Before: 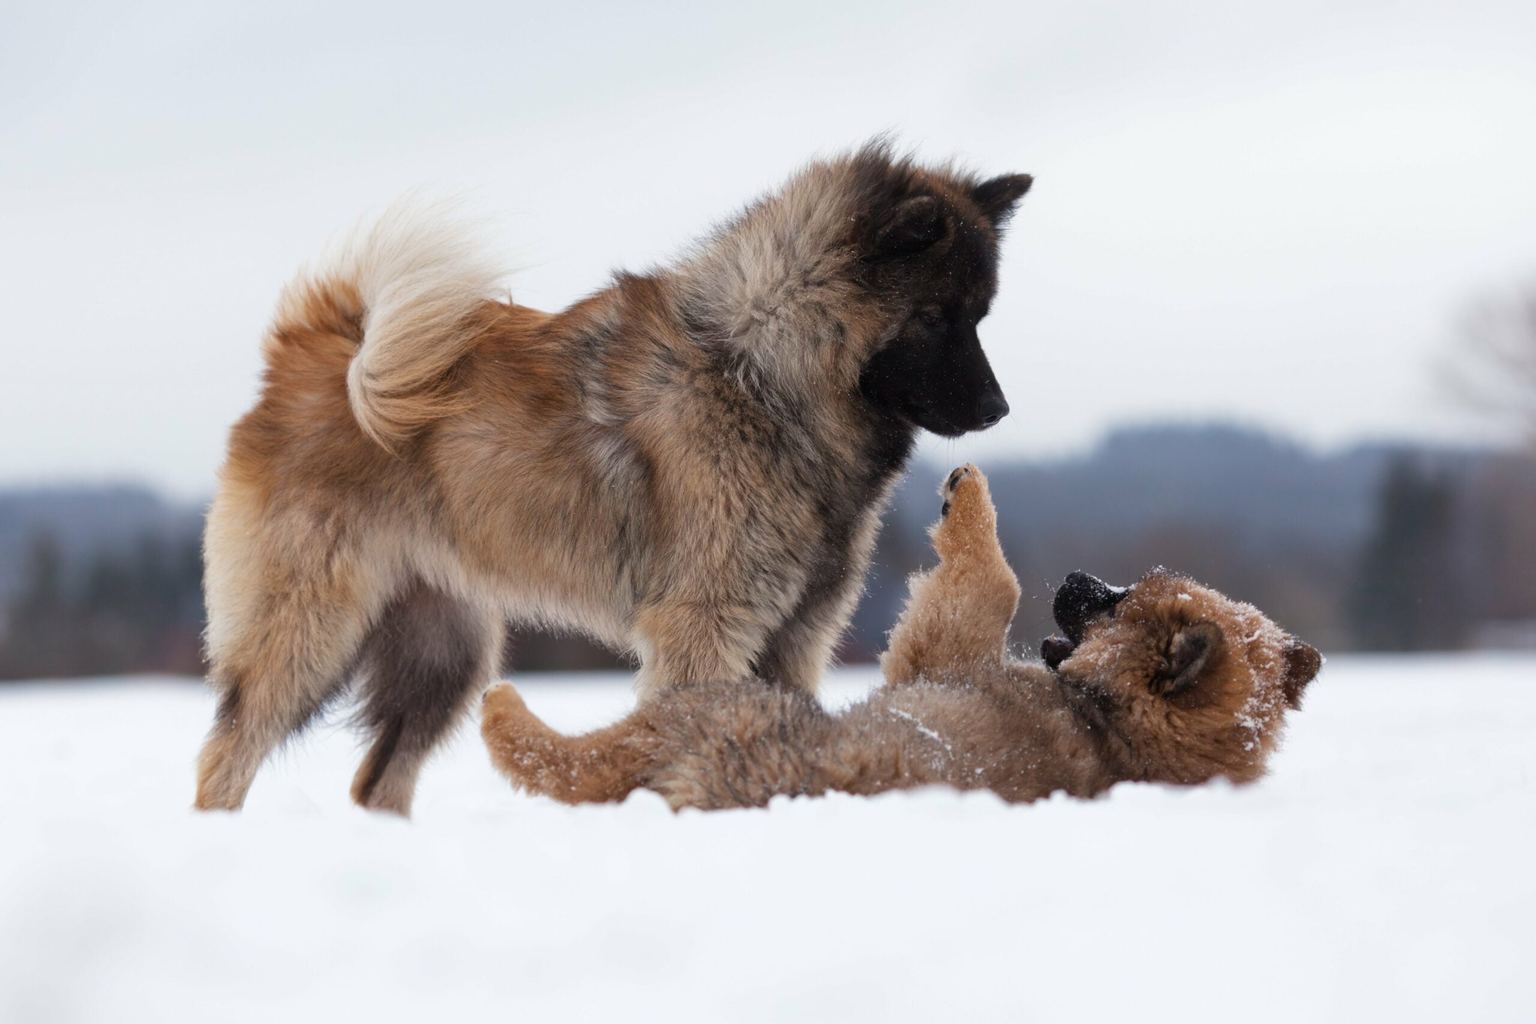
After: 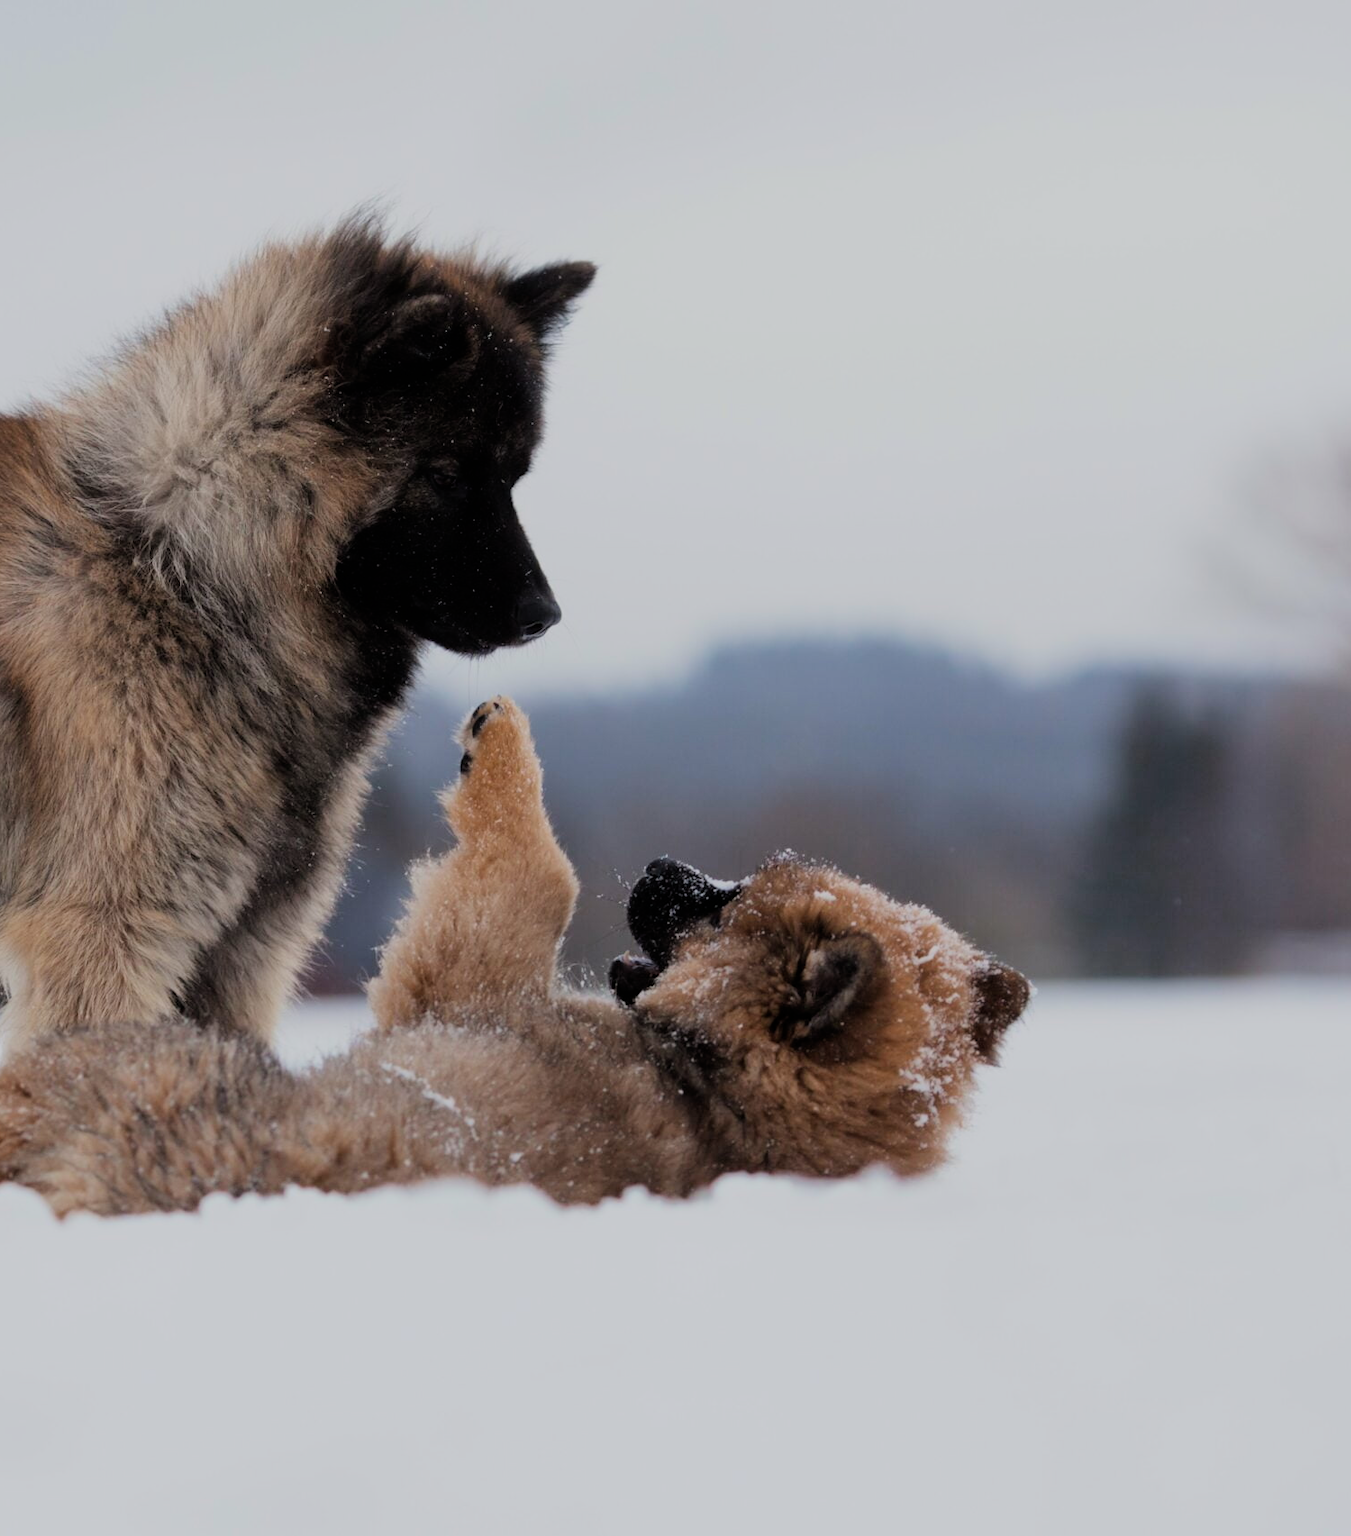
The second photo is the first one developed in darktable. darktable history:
crop: left 41.402%
filmic rgb: black relative exposure -7.15 EV, white relative exposure 5.36 EV, hardness 3.02, color science v6 (2022)
